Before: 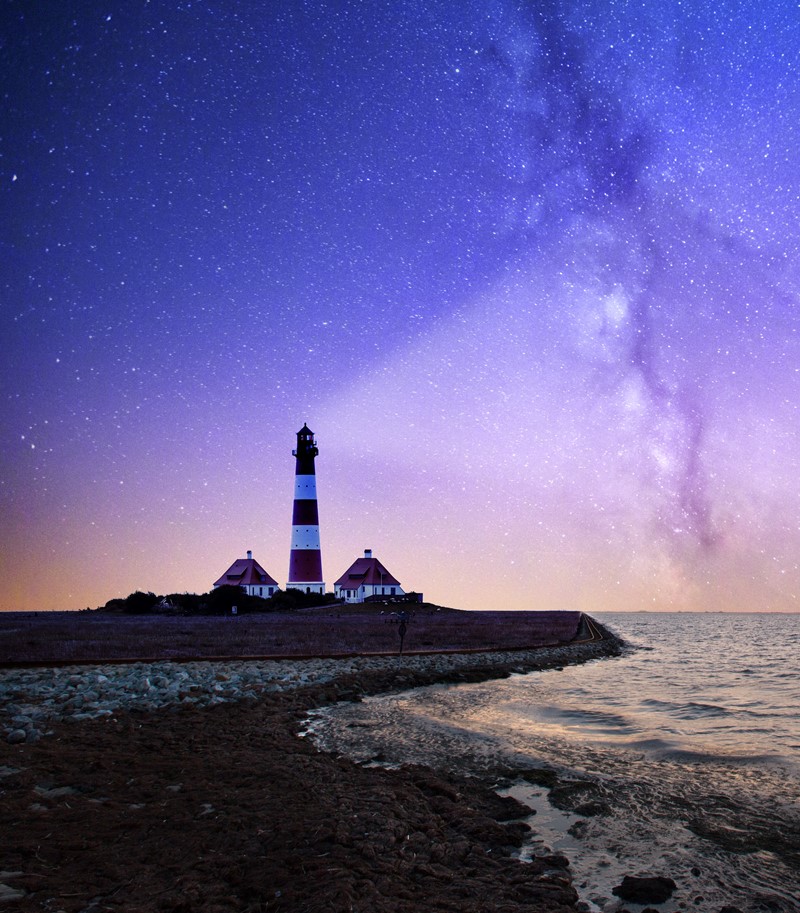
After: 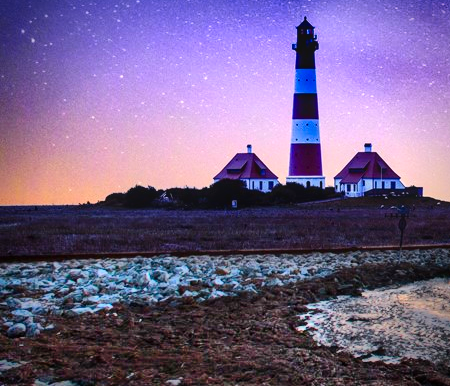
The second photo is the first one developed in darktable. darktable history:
contrast brightness saturation: contrast 0.184, saturation 0.3
shadows and highlights: radius 123.28, shadows 98.42, white point adjustment -2.85, highlights -98.65, shadows color adjustment 97.99%, highlights color adjustment 58.55%, soften with gaussian
local contrast: detail 113%
exposure: exposure 0.584 EV, compensate highlight preservation false
vignetting: brightness -0.636, saturation -0.004, automatic ratio true
crop: top 44.506%, right 43.731%, bottom 13.117%
tone equalizer: on, module defaults
